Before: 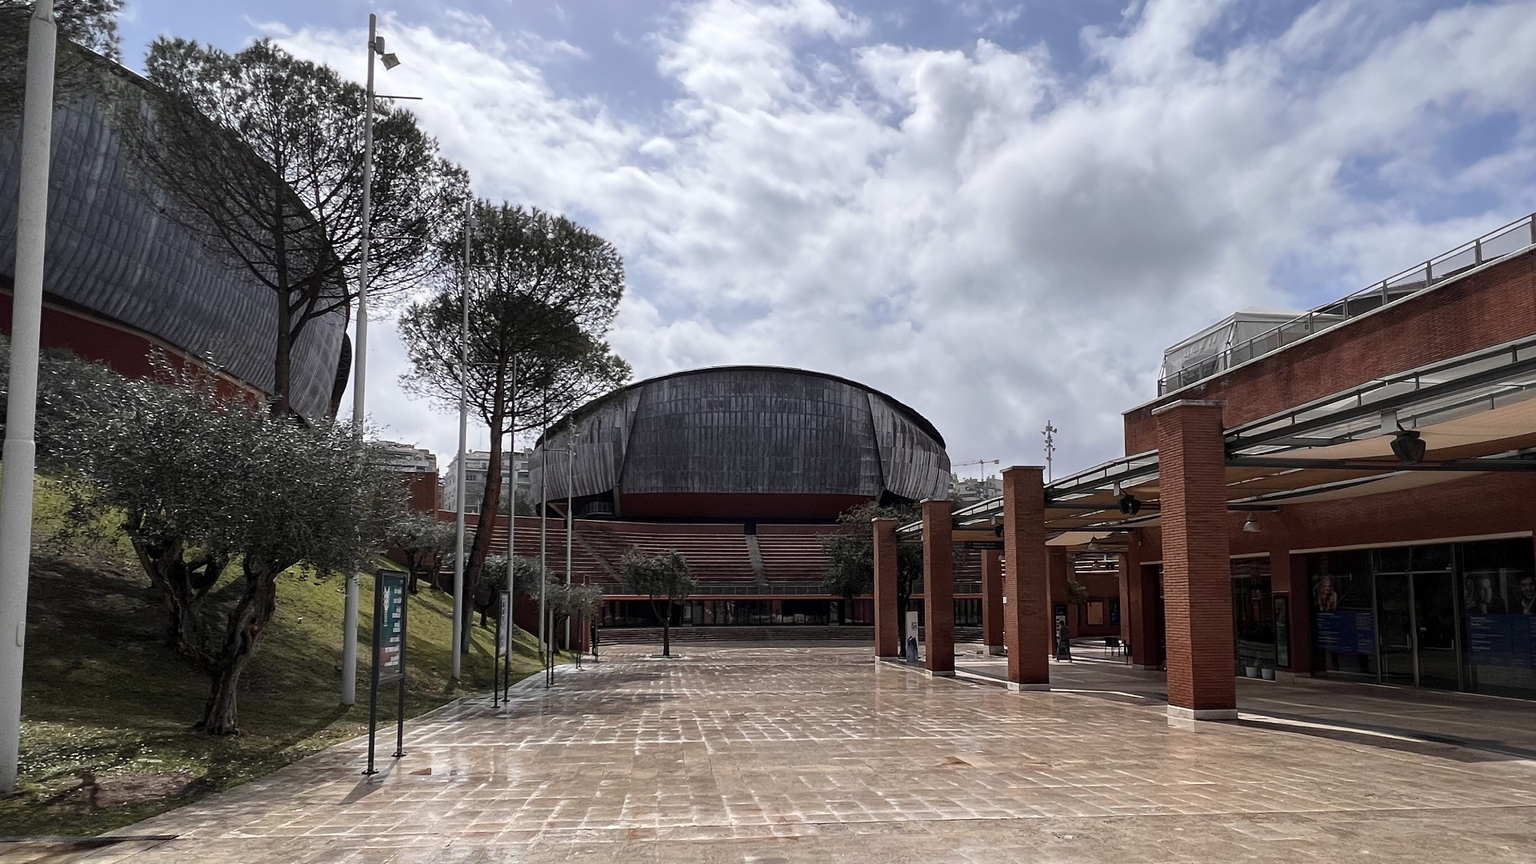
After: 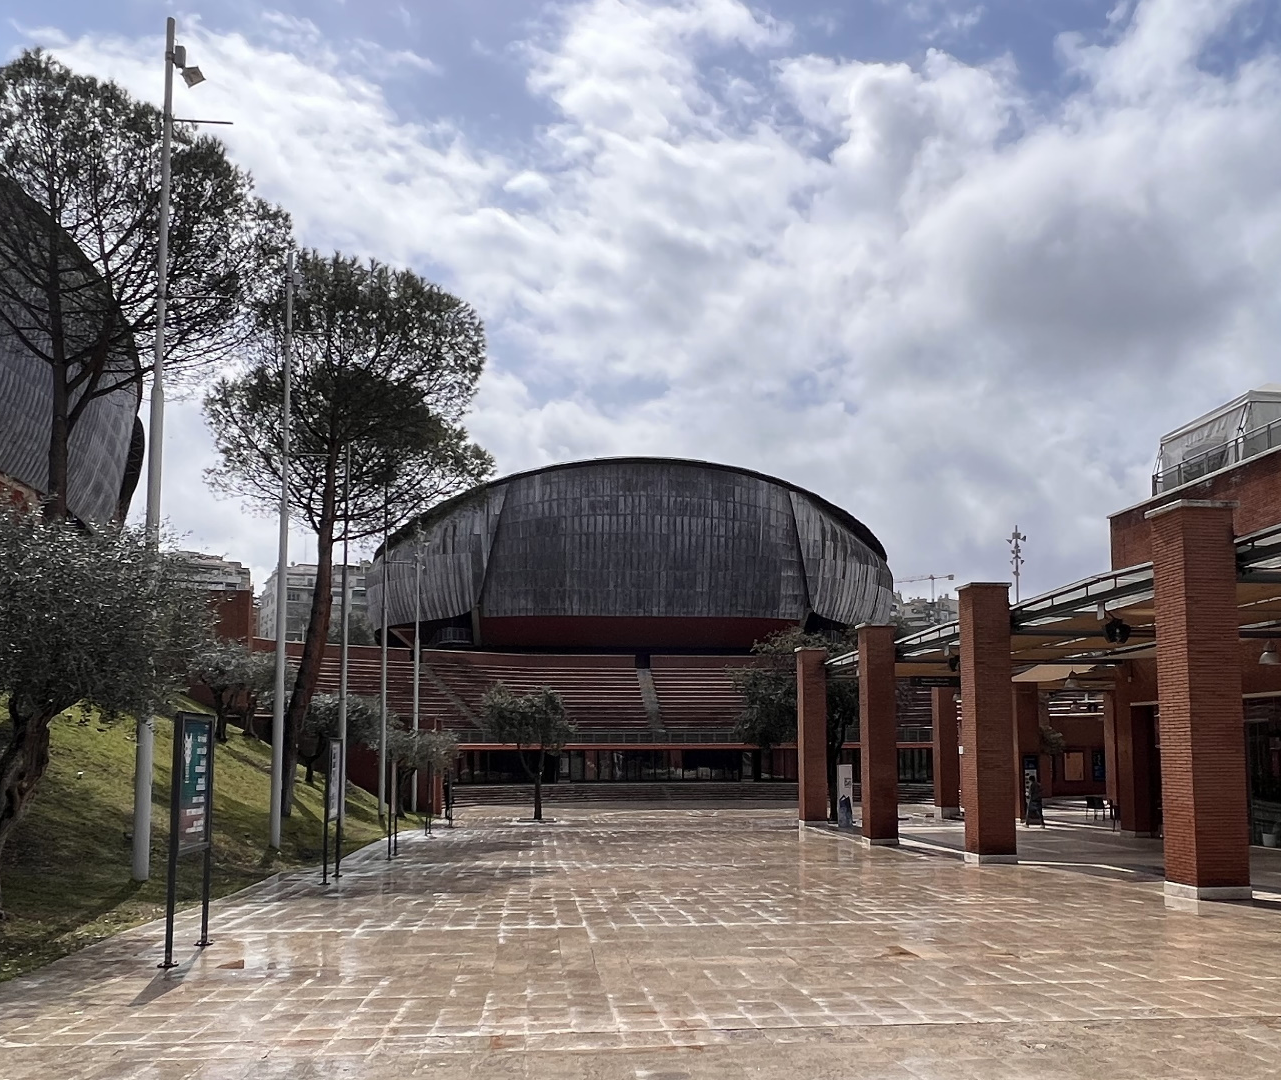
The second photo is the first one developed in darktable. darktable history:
color balance rgb: perceptual saturation grading › global saturation 0.467%, global vibrance 9.505%
crop and rotate: left 15.369%, right 17.893%
